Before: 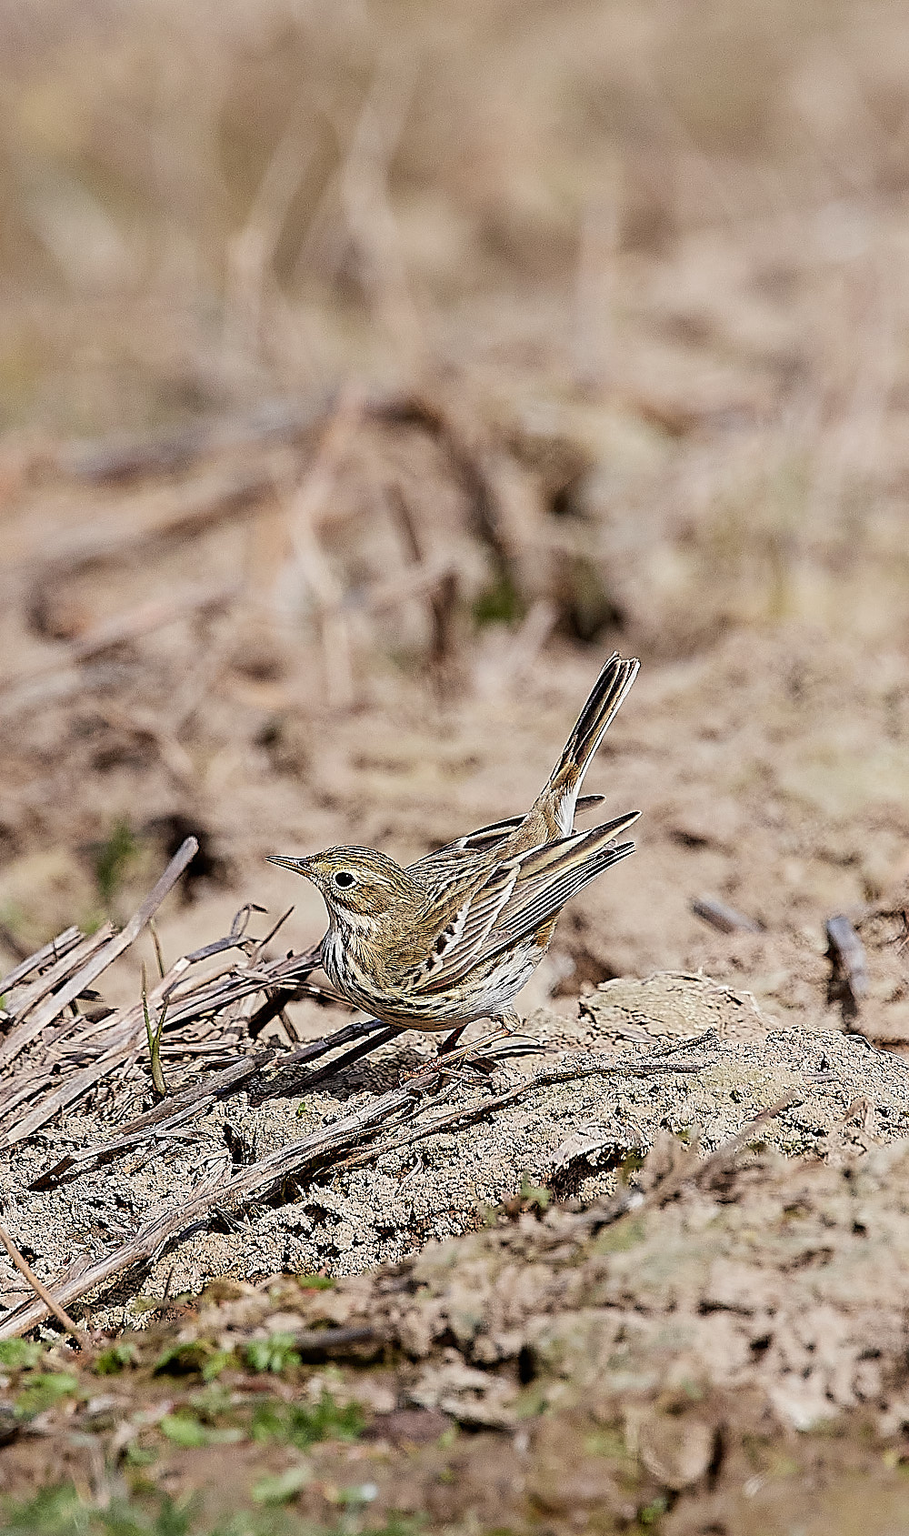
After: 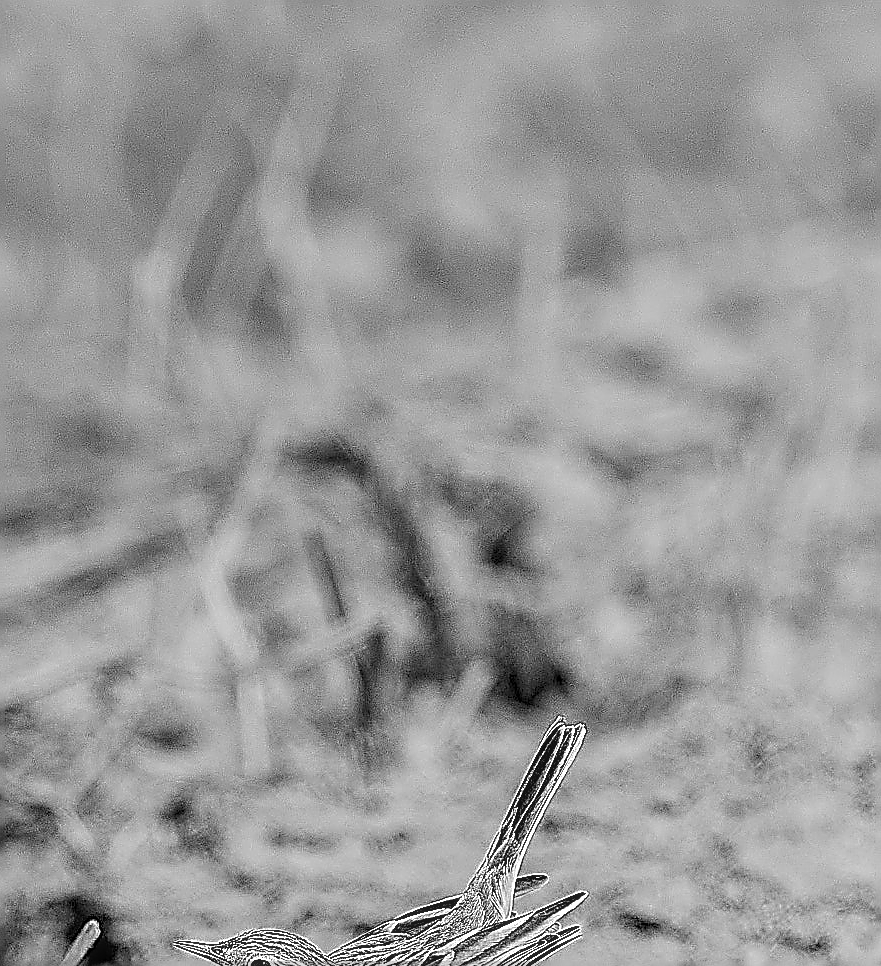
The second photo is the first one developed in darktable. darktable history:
crop and rotate: left 11.812%, bottom 42.776%
levels: levels [0, 0.492, 0.984]
color correction: highlights a* -4.18, highlights b* -10.81
sharpen: amount 1.861
local contrast: on, module defaults
tone equalizer: on, module defaults
color balance: lift [1, 1.011, 0.999, 0.989], gamma [1.109, 1.045, 1.039, 0.955], gain [0.917, 0.936, 0.952, 1.064], contrast 2.32%, contrast fulcrum 19%, output saturation 101%
monochrome: a 26.22, b 42.67, size 0.8
